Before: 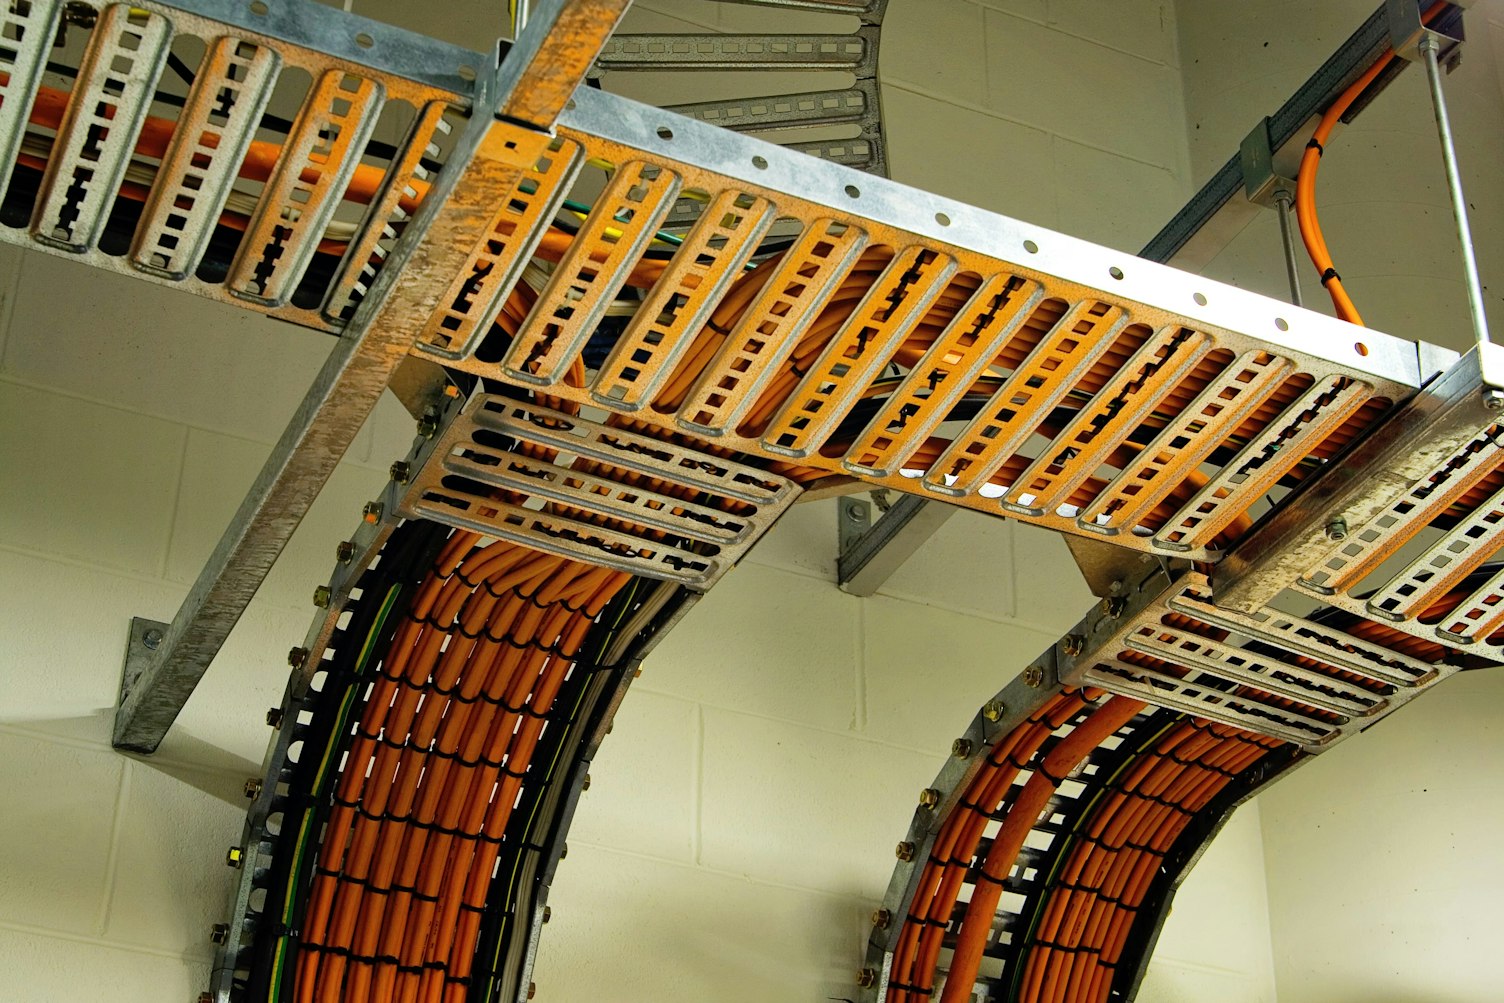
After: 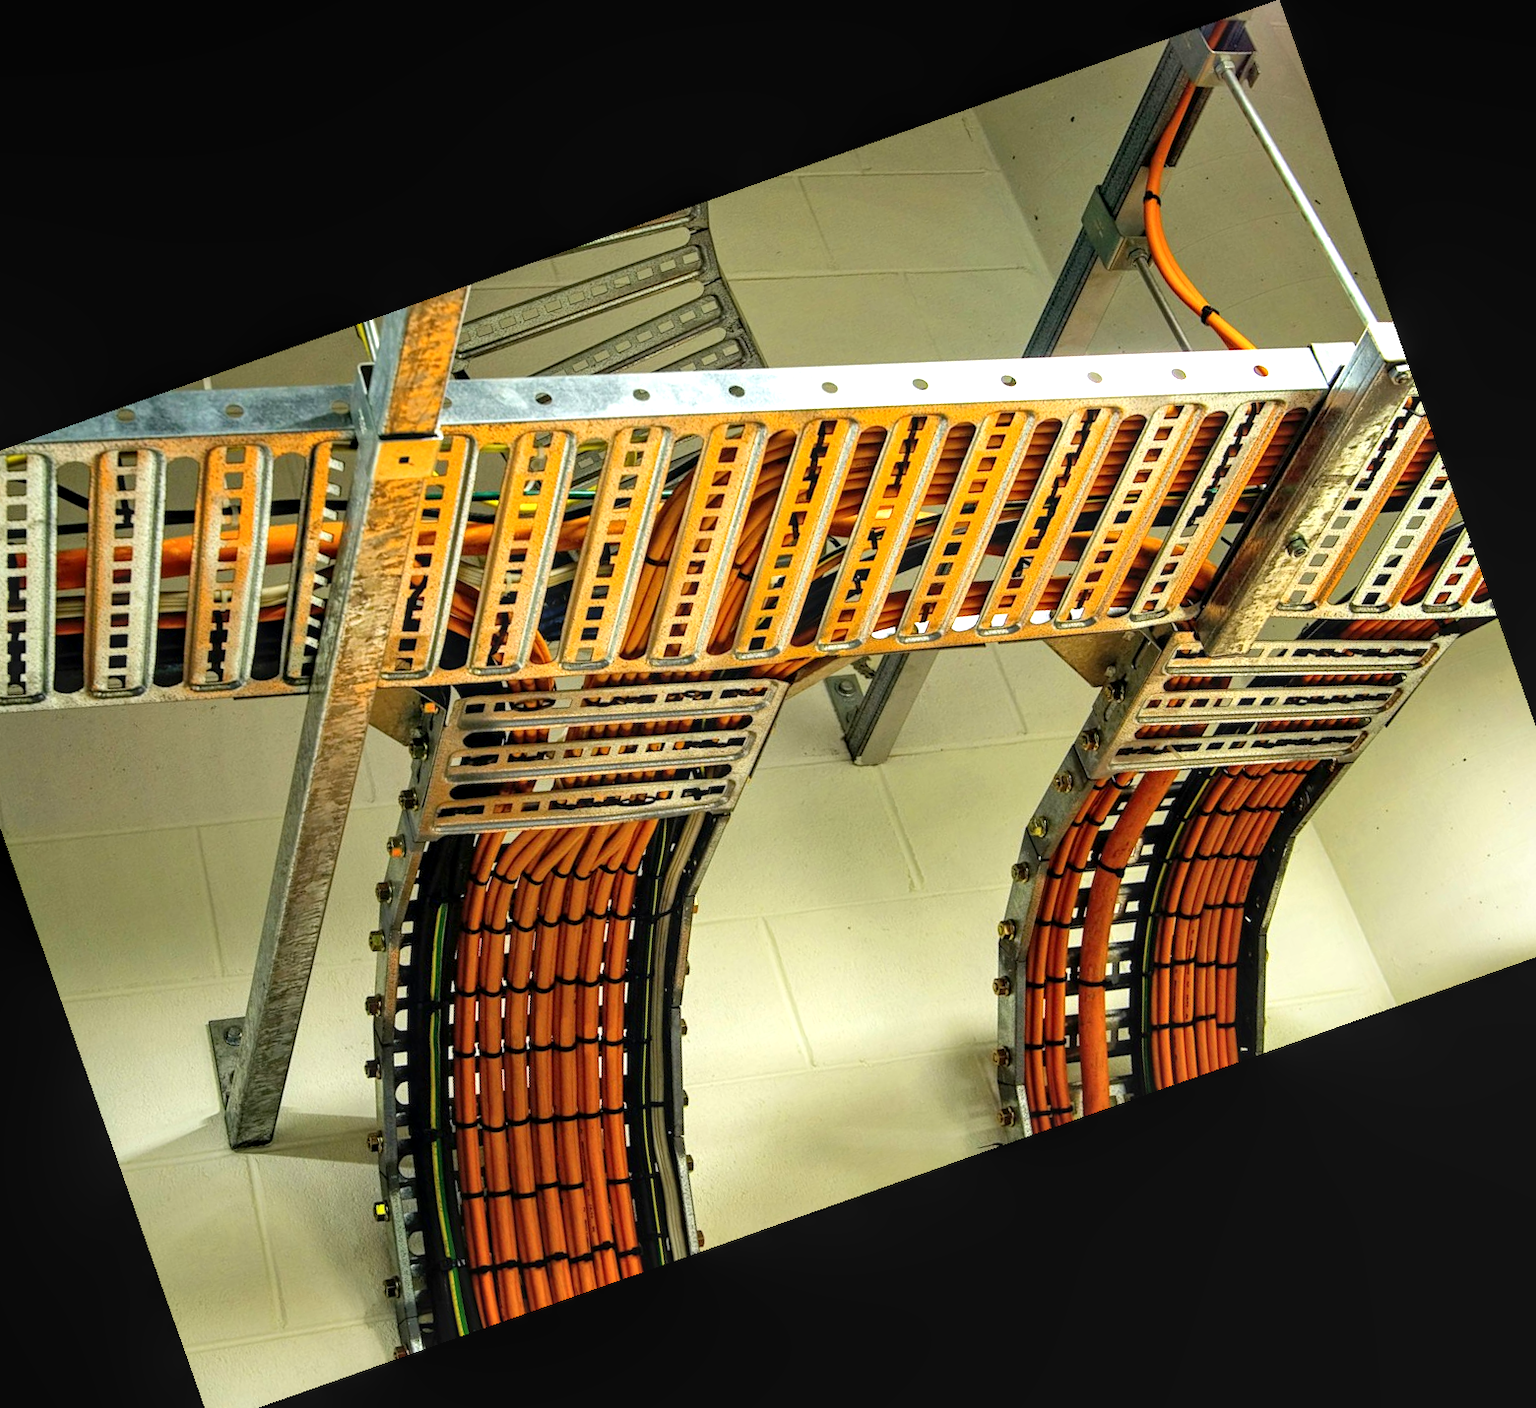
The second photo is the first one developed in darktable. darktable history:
local contrast: on, module defaults
exposure: black level correction 0, exposure 0.7 EV, compensate exposure bias true, compensate highlight preservation false
crop and rotate: angle 19.43°, left 6.812%, right 4.125%, bottom 1.087%
